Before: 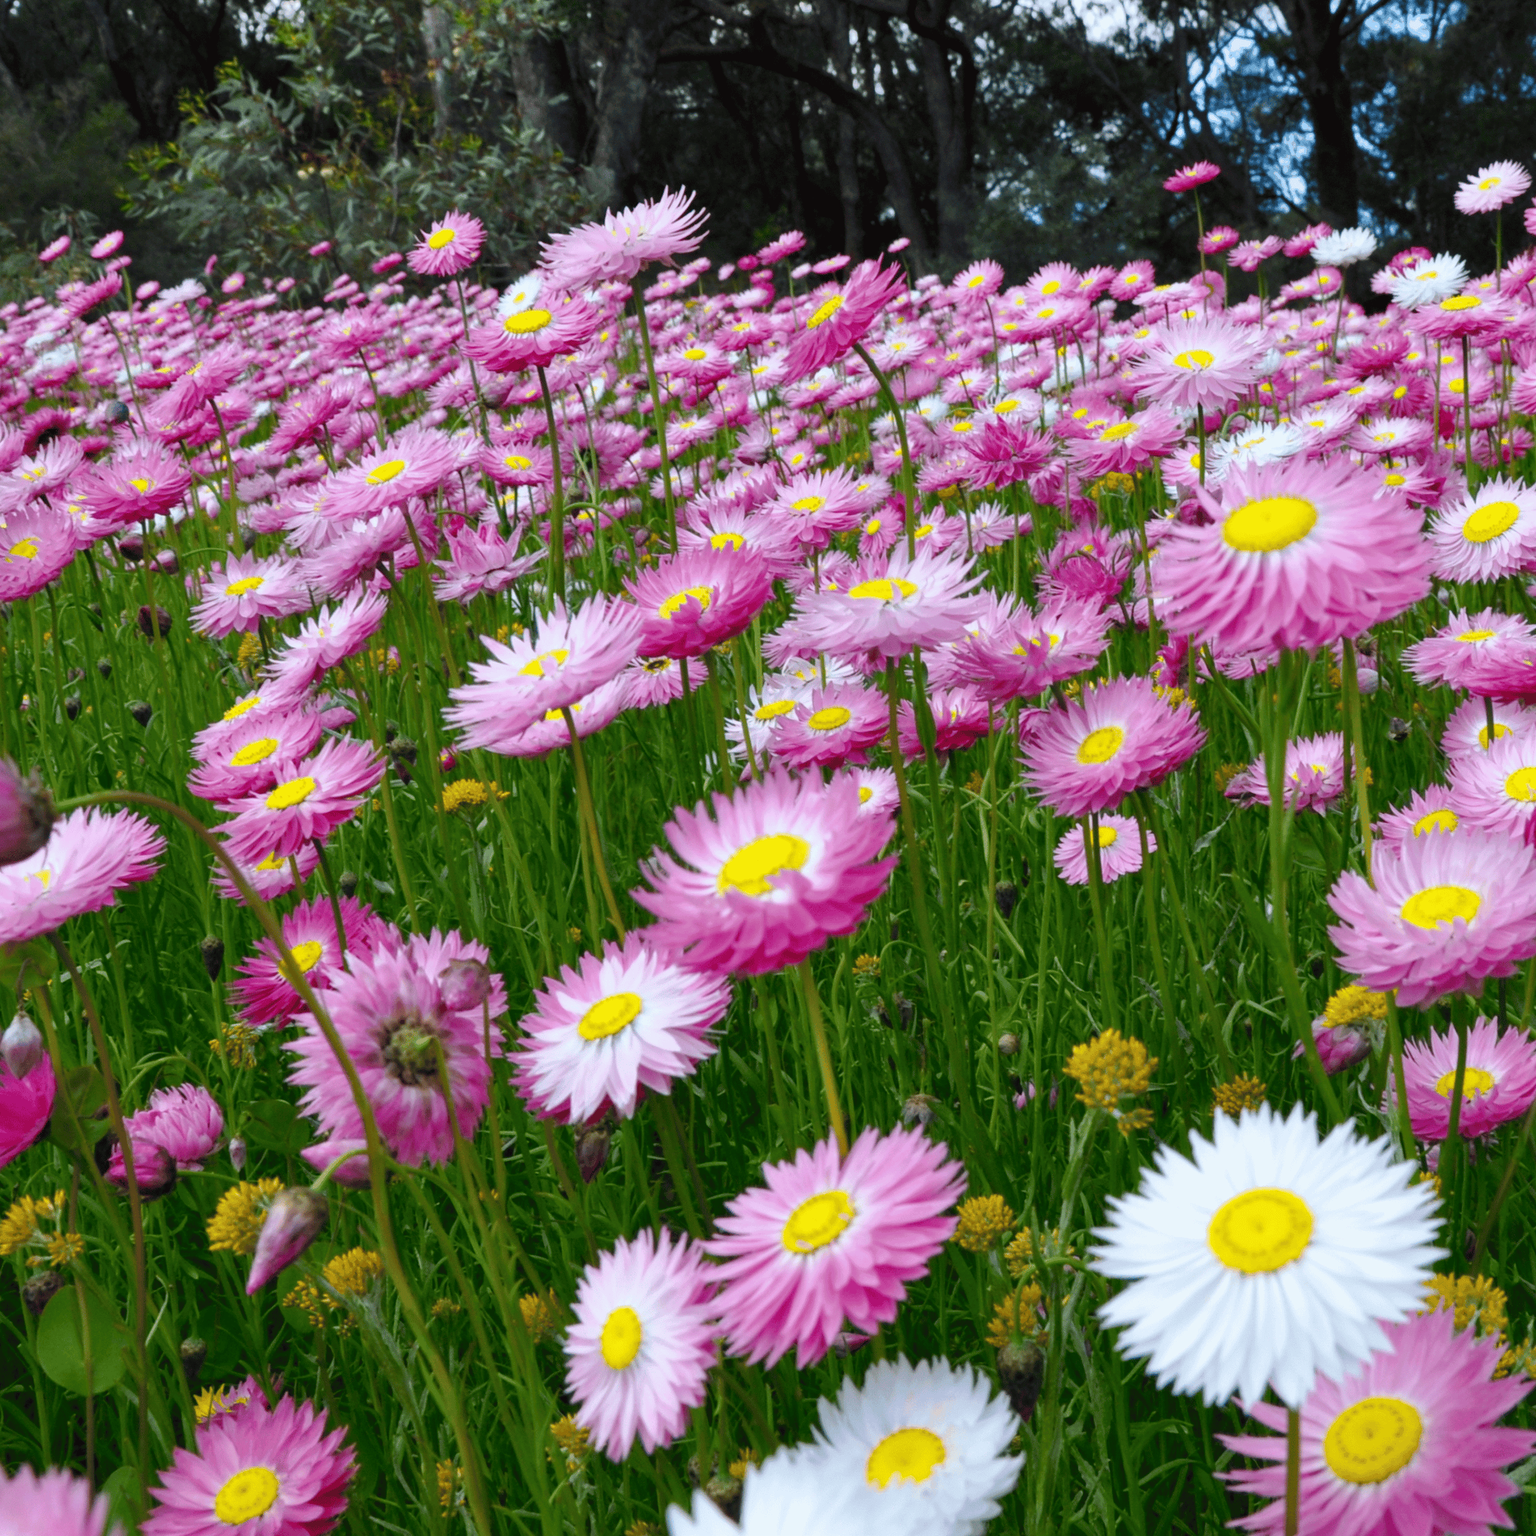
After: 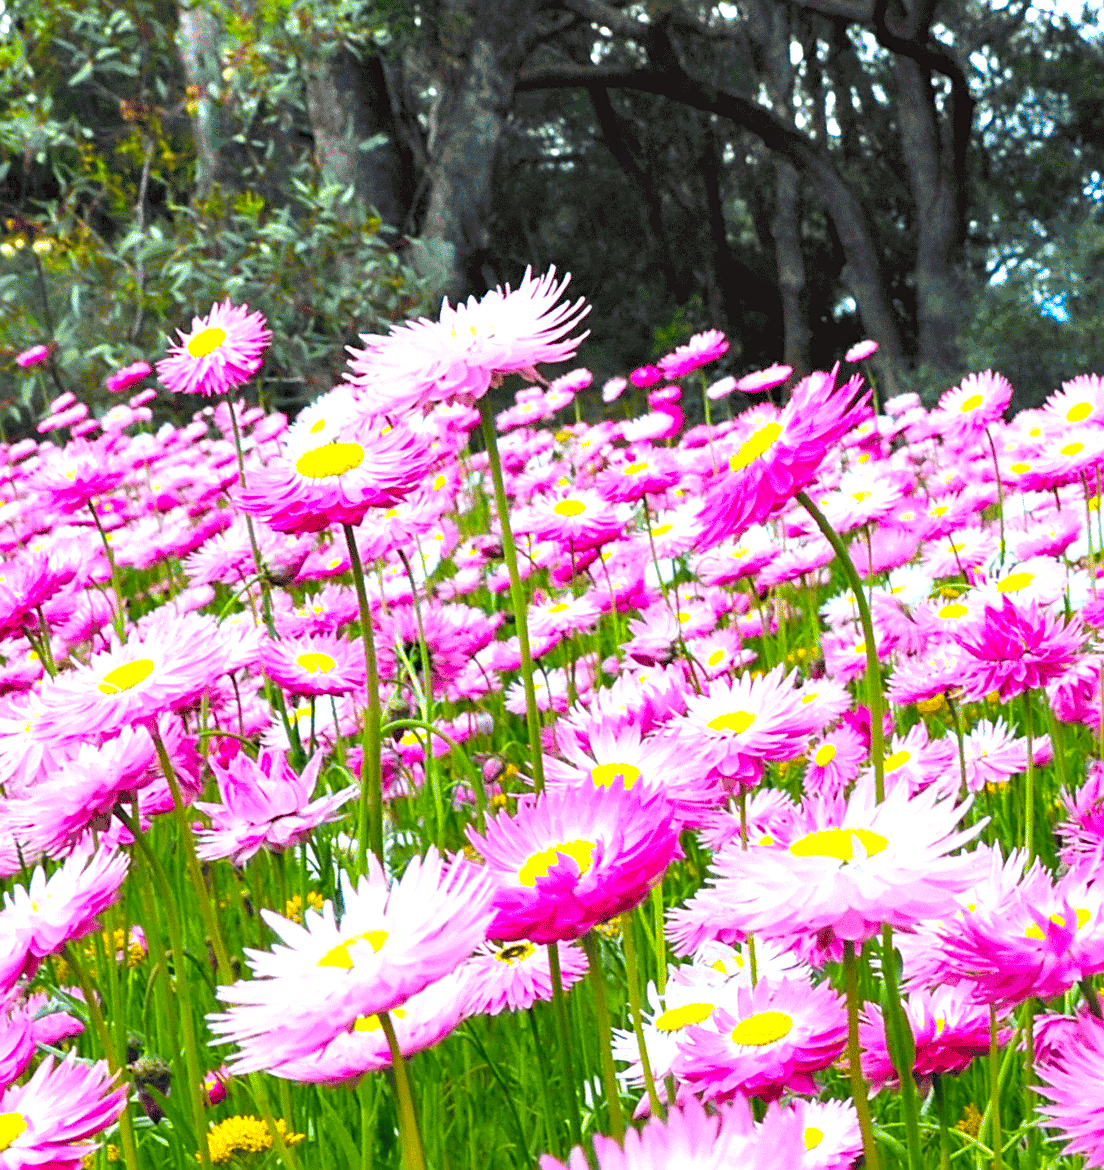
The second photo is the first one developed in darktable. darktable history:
contrast equalizer: octaves 7, y [[0.528 ×6], [0.514 ×6], [0.362 ×6], [0 ×6], [0 ×6]]
crop: left 19.378%, right 30.426%, bottom 46.792%
exposure: black level correction 0, exposure 1 EV, compensate exposure bias true, compensate highlight preservation false
color balance rgb: perceptual saturation grading › global saturation 30.716%, global vibrance 25.924%, contrast 6.736%
sharpen: on, module defaults
tone equalizer: mask exposure compensation -0.489 EV
contrast brightness saturation: brightness 0.124
